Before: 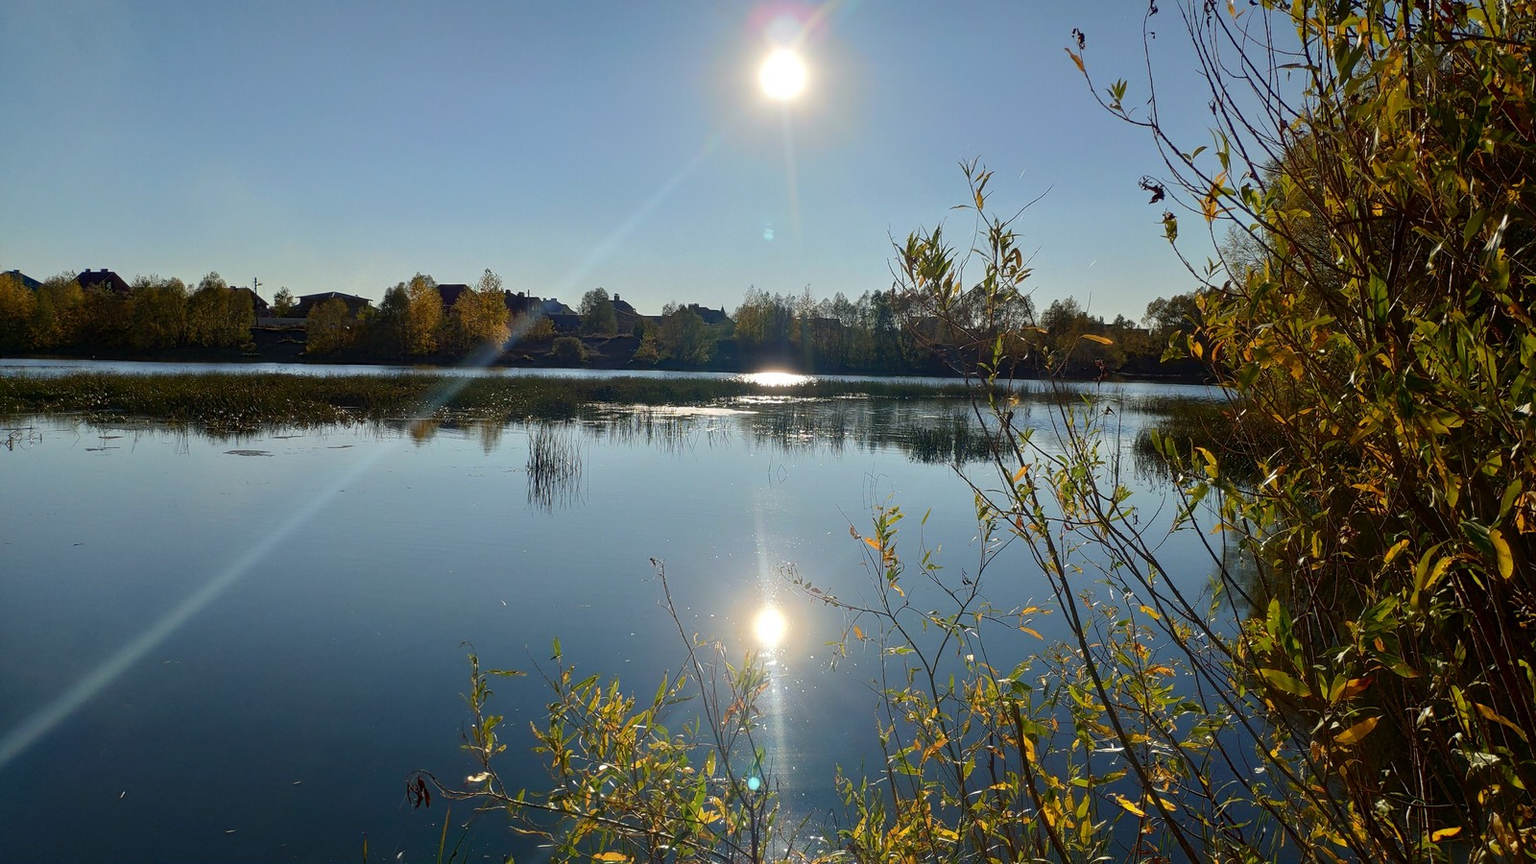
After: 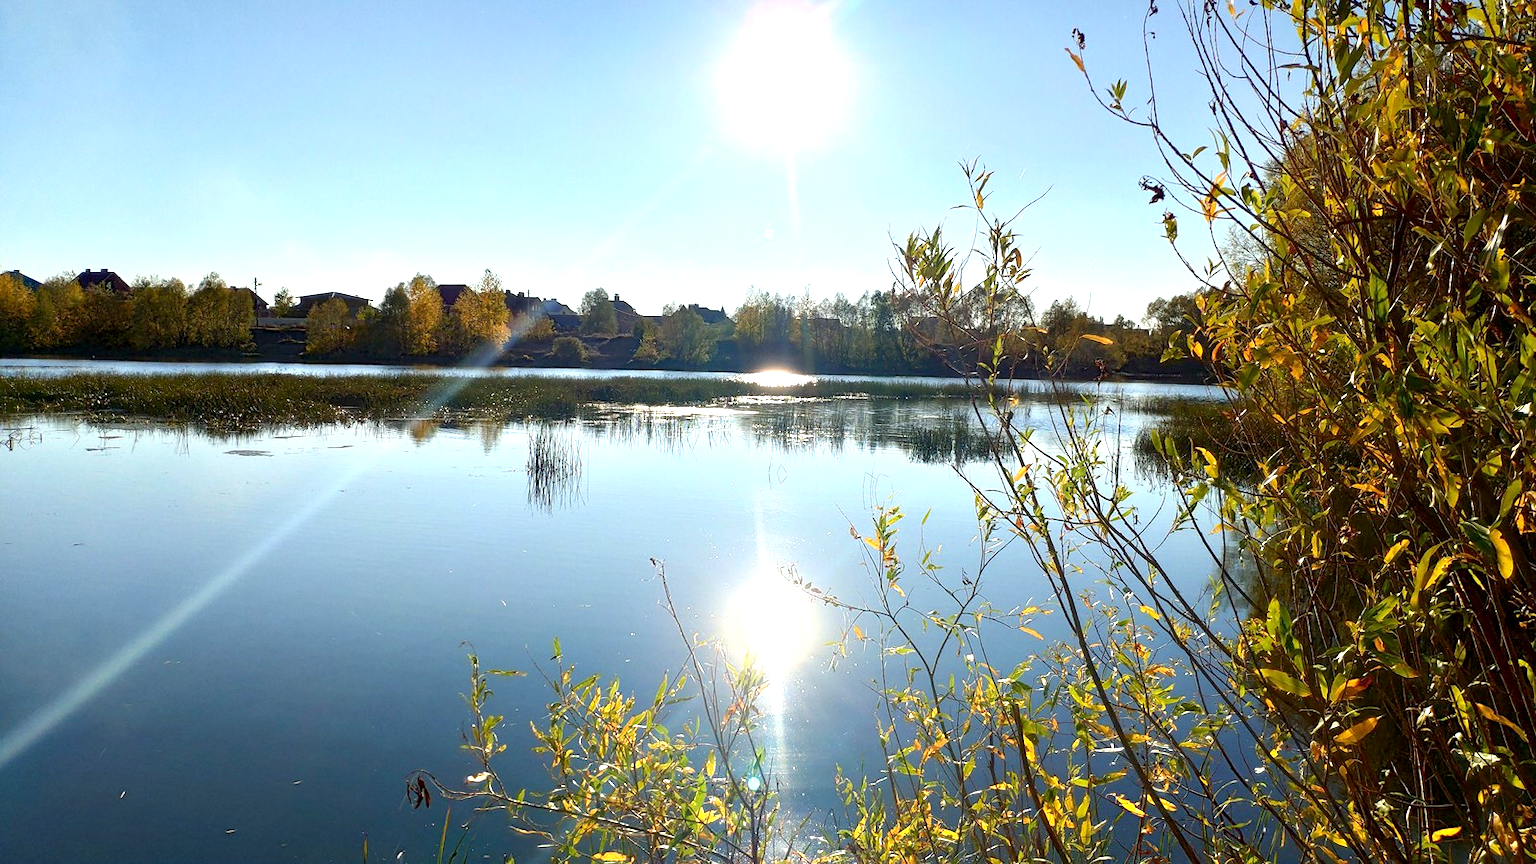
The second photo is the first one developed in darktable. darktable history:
exposure: black level correction 0.001, exposure 1.306 EV, compensate highlight preservation false
